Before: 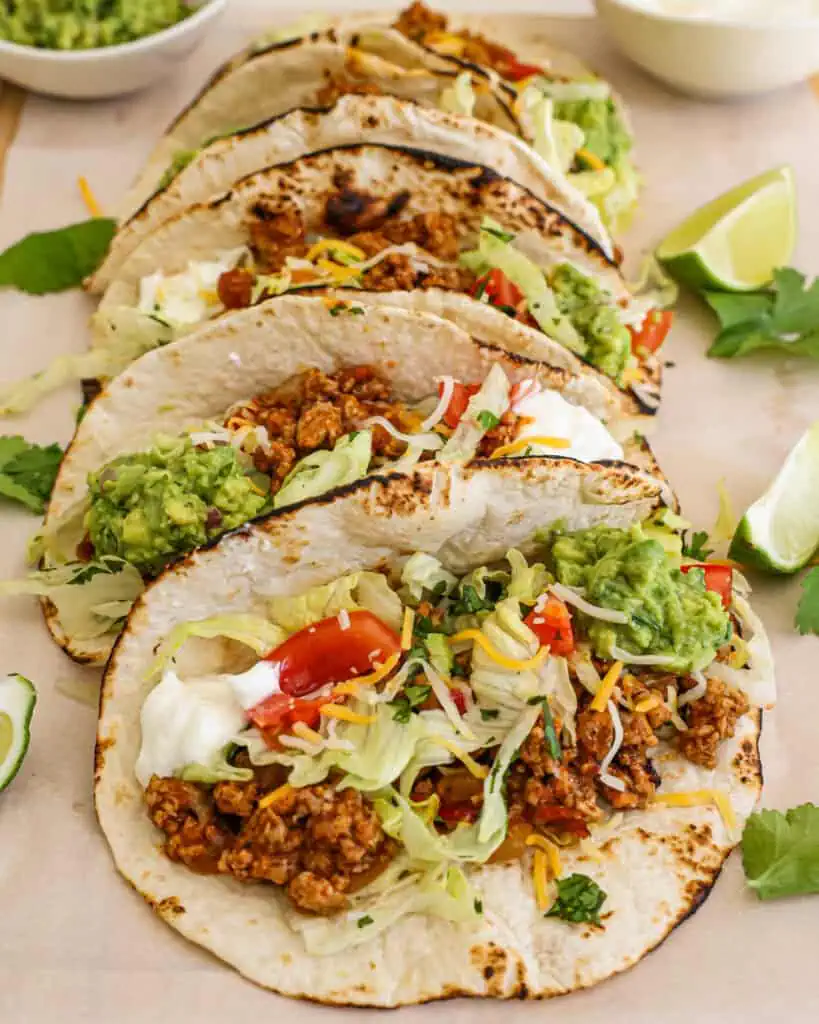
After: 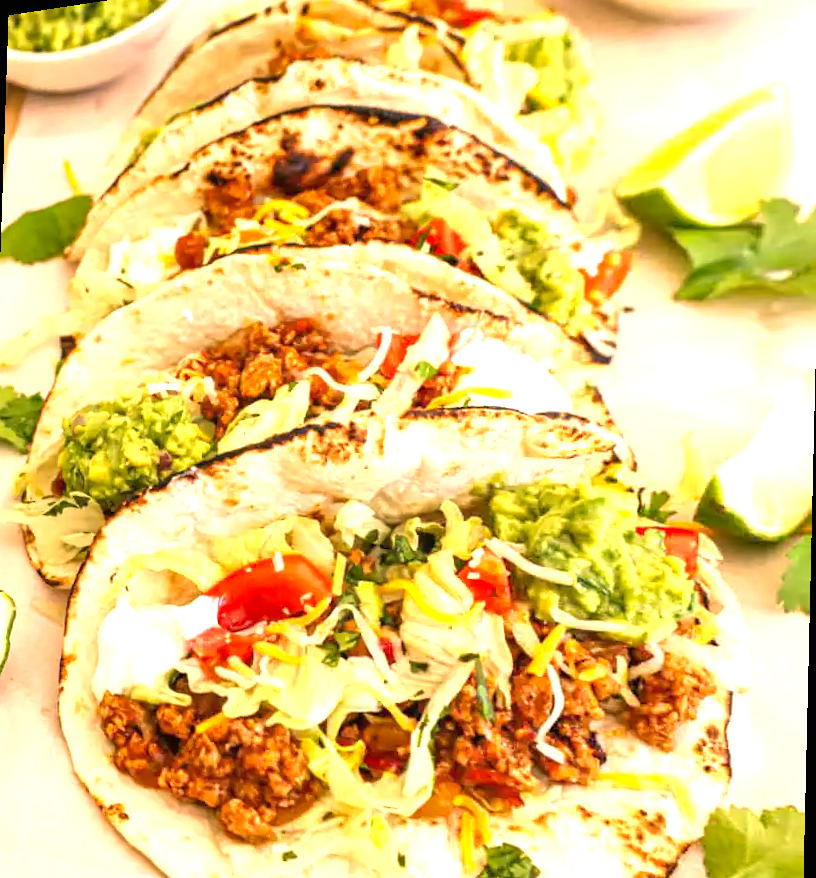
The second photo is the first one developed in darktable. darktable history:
color correction: highlights a* 11.96, highlights b* 11.58
rotate and perspective: rotation 1.69°, lens shift (vertical) -0.023, lens shift (horizontal) -0.291, crop left 0.025, crop right 0.988, crop top 0.092, crop bottom 0.842
exposure: black level correction 0, exposure 1.2 EV, compensate exposure bias true, compensate highlight preservation false
